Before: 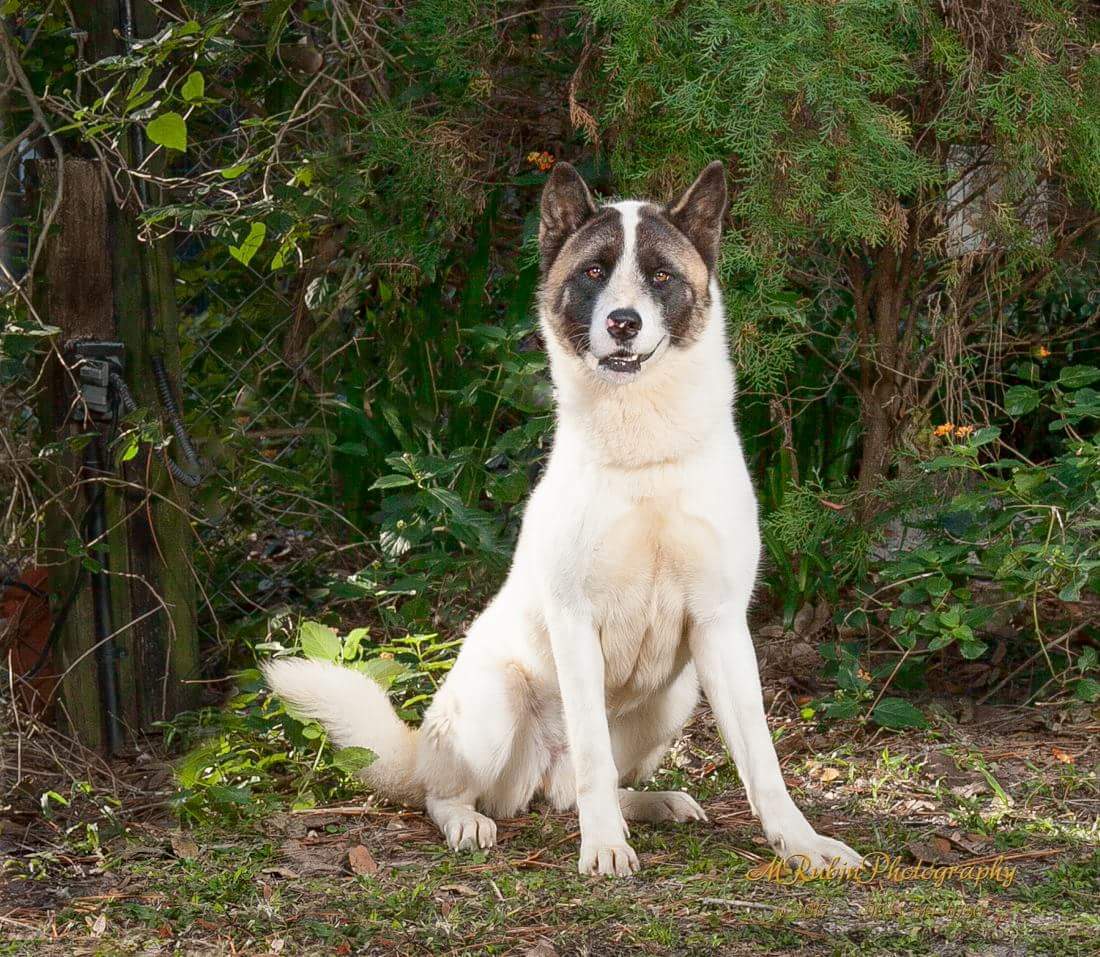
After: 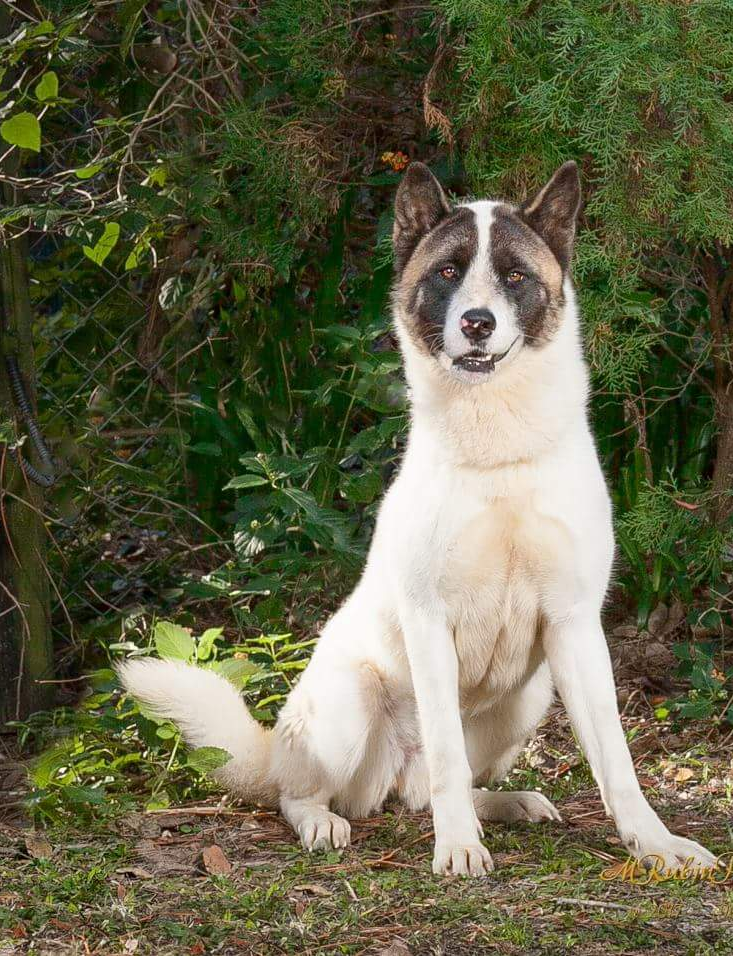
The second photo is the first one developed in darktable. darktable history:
crop and rotate: left 13.34%, right 19.967%
